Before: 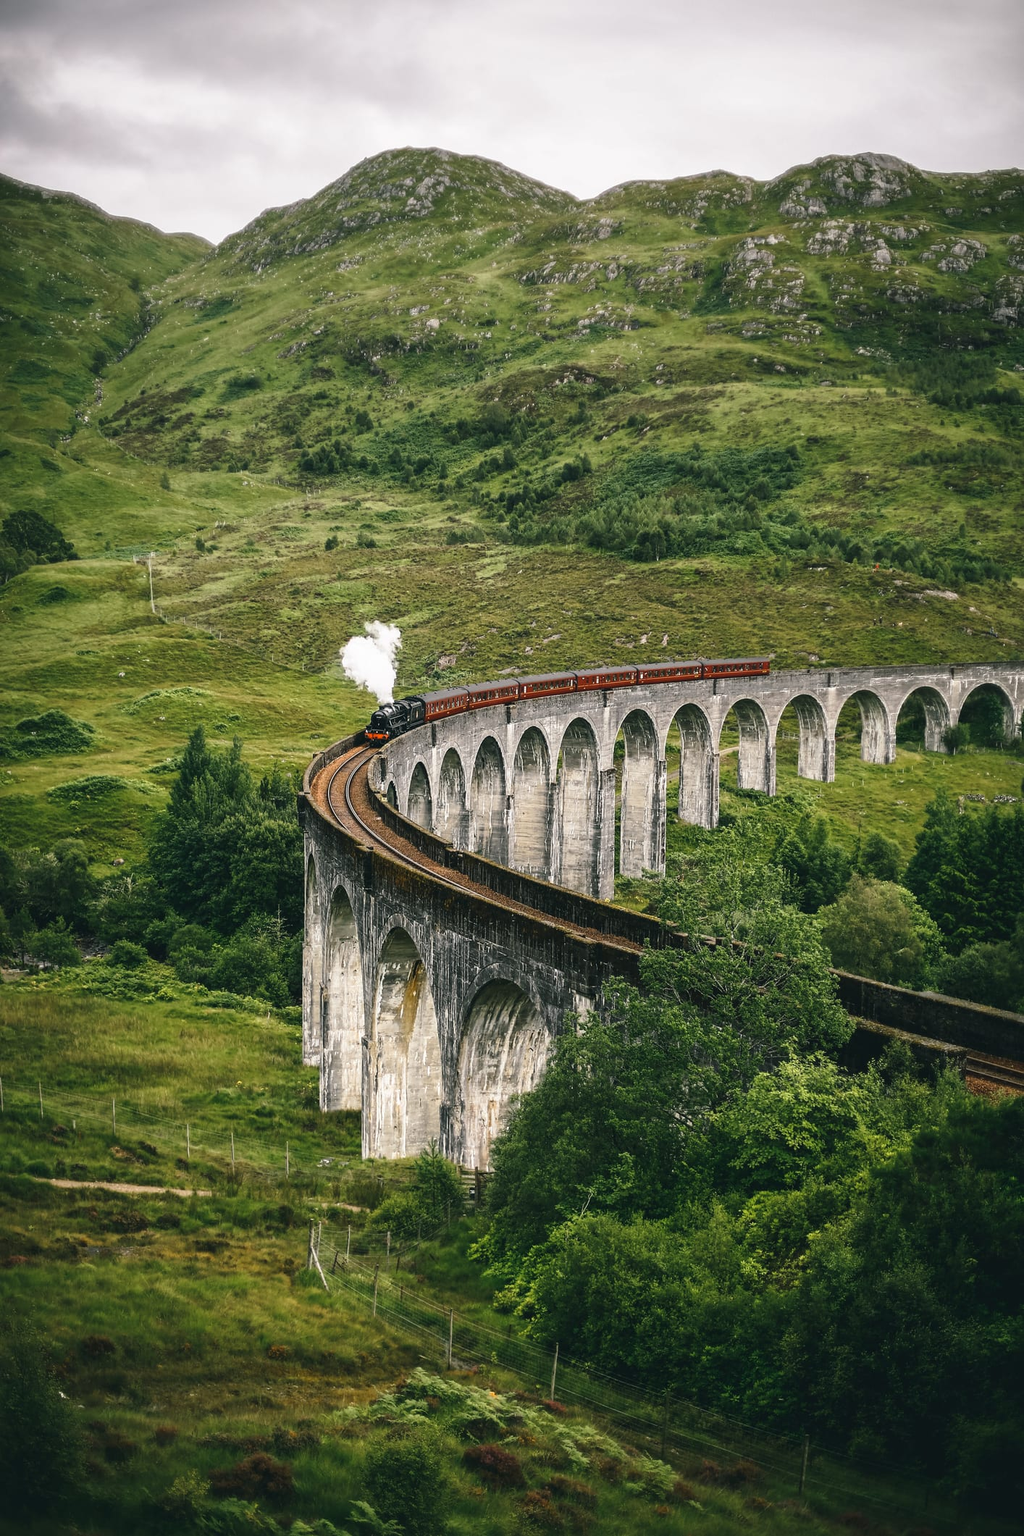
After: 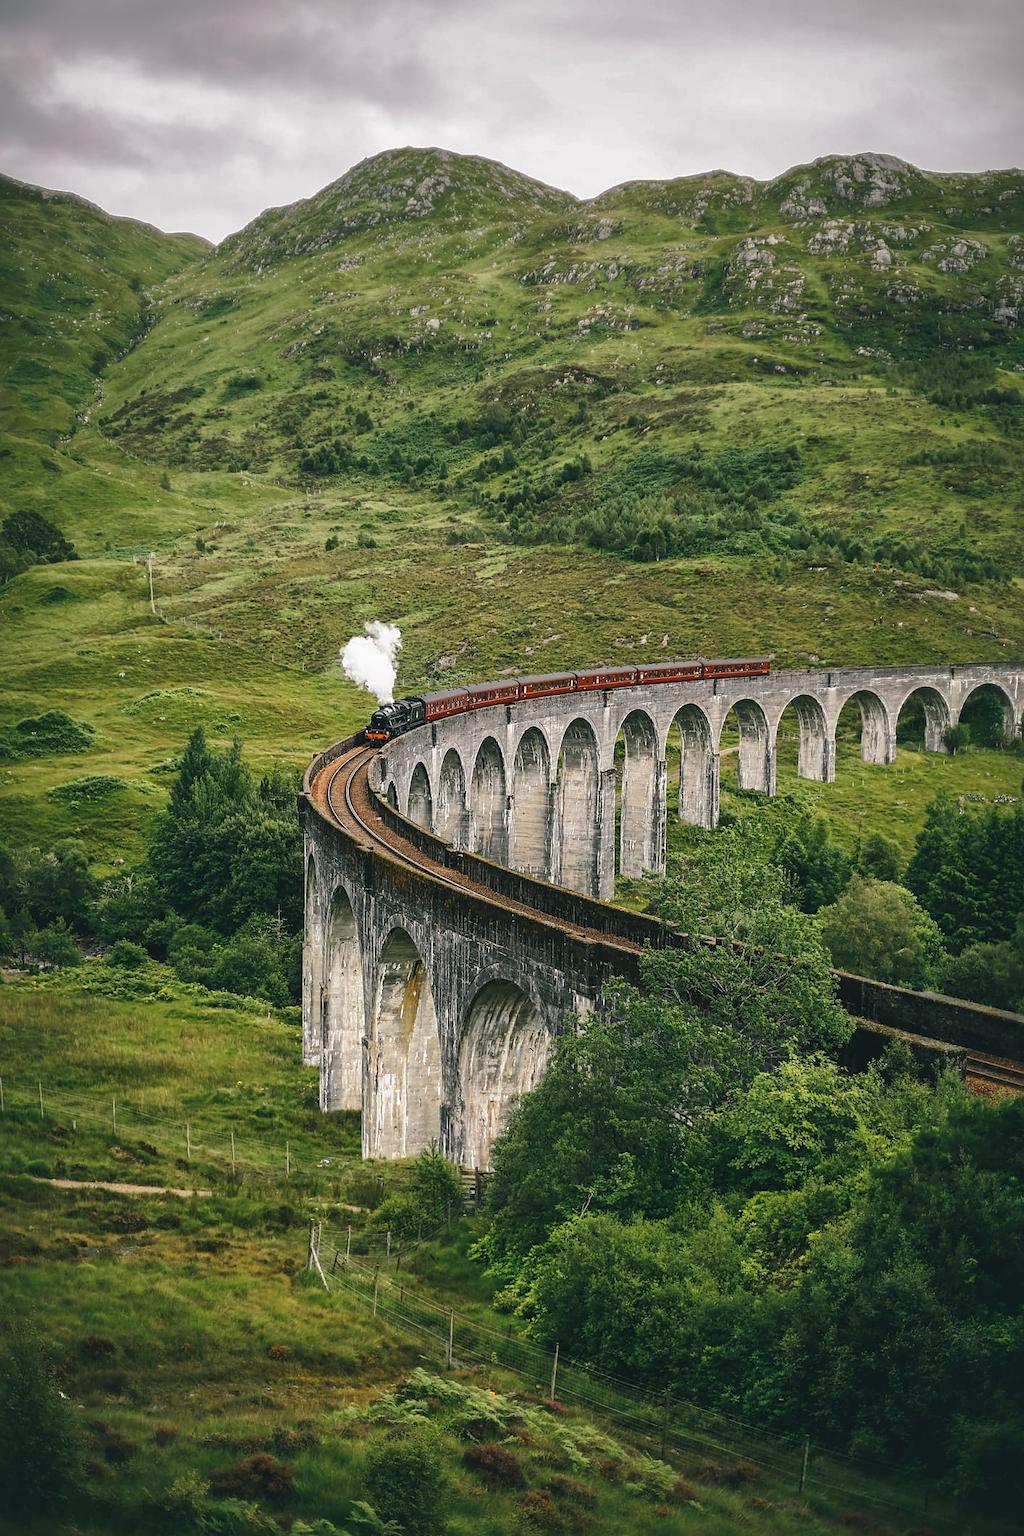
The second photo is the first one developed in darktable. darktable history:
sharpen: amount 0.218
shadows and highlights: shadows 39.76, highlights -59.96
